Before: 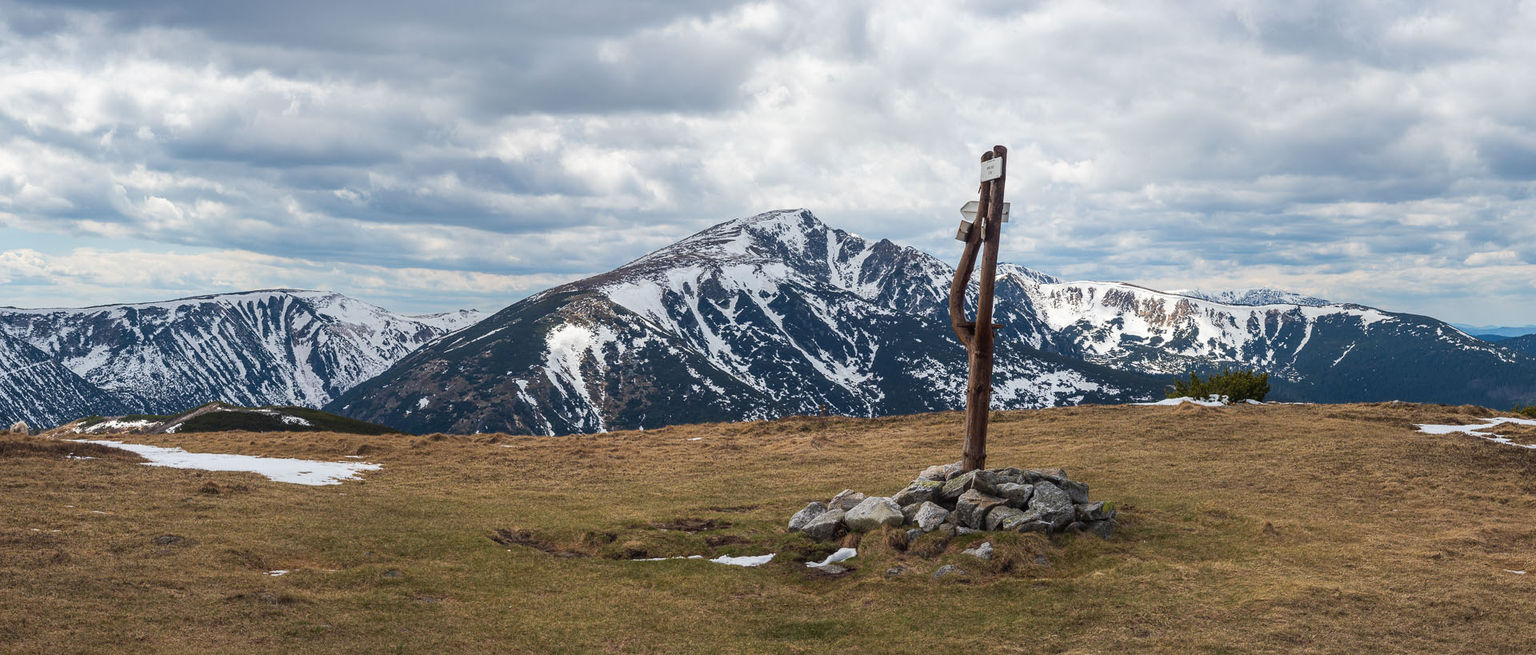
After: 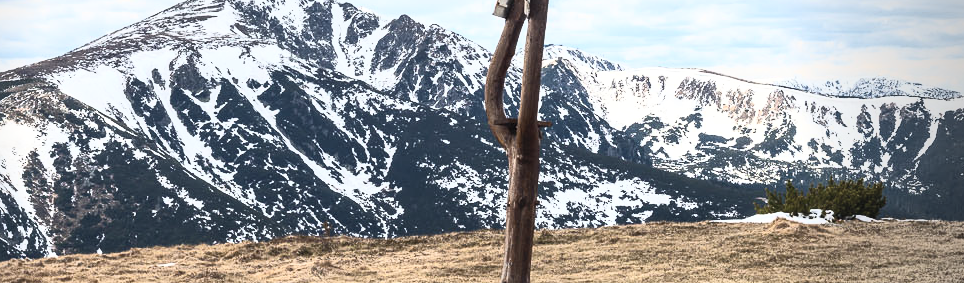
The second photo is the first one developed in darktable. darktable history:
local contrast: mode bilateral grid, contrast 20, coarseness 50, detail 120%, midtone range 0.2
crop: left 36.607%, top 34.735%, right 13.146%, bottom 30.611%
contrast brightness saturation: contrast 0.57, brightness 0.57, saturation -0.34
color balance rgb: perceptual saturation grading › global saturation 20%, global vibrance 20%
vignetting: center (-0.15, 0.013)
